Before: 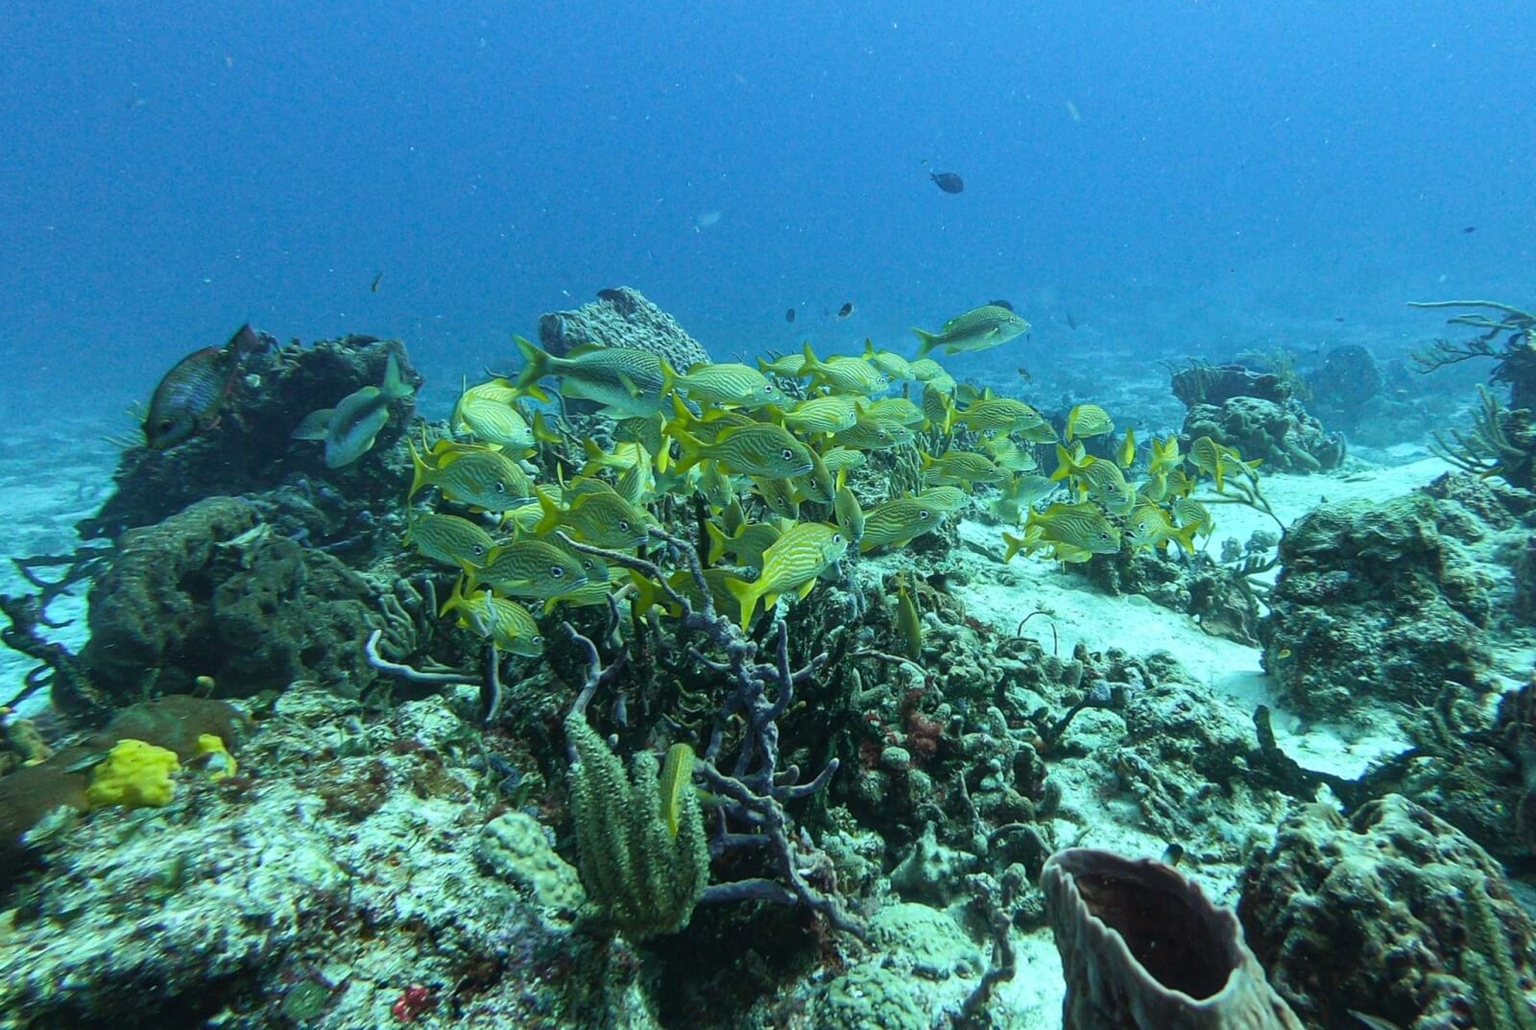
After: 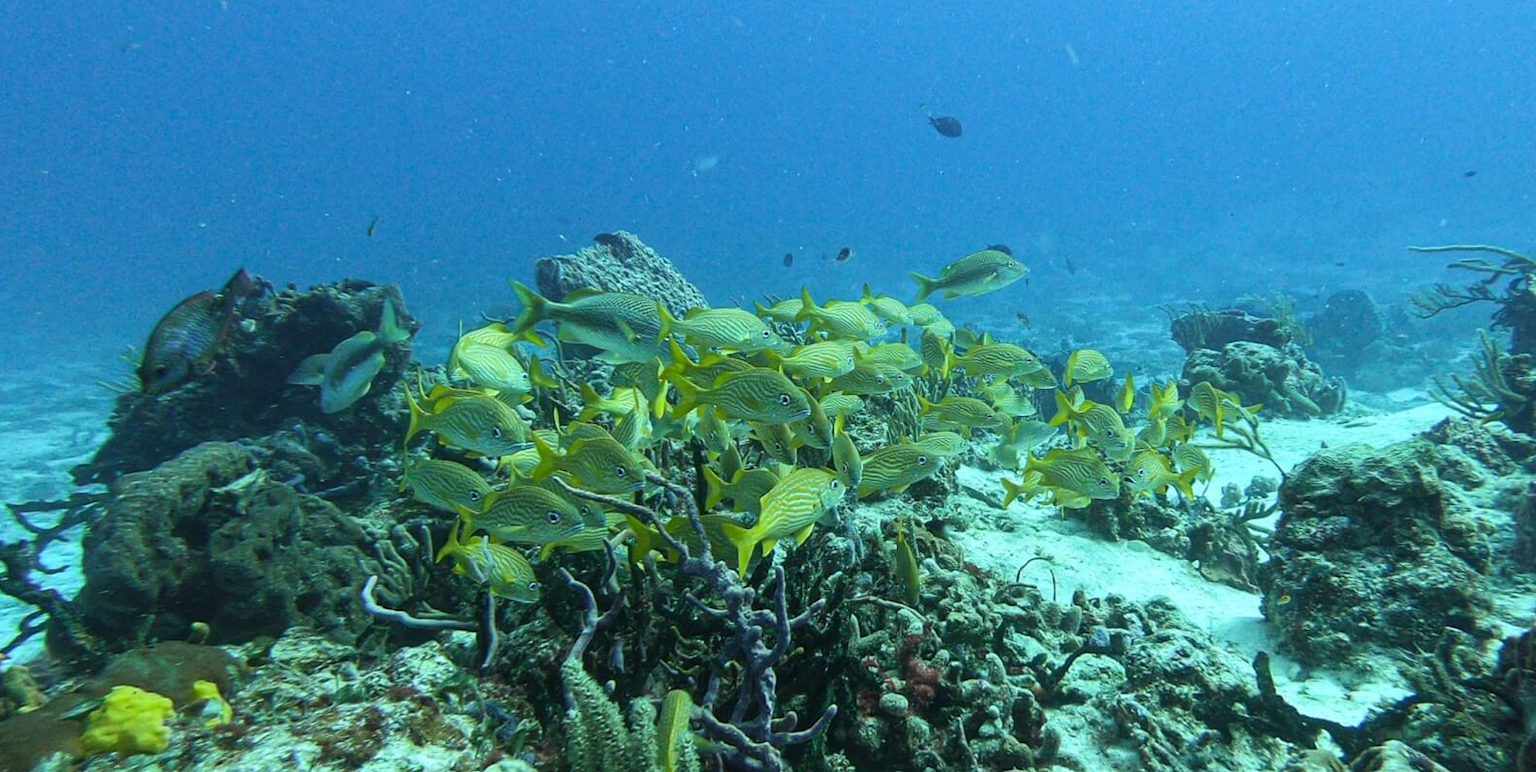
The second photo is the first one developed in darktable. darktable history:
crop: left 0.378%, top 5.515%, bottom 19.78%
